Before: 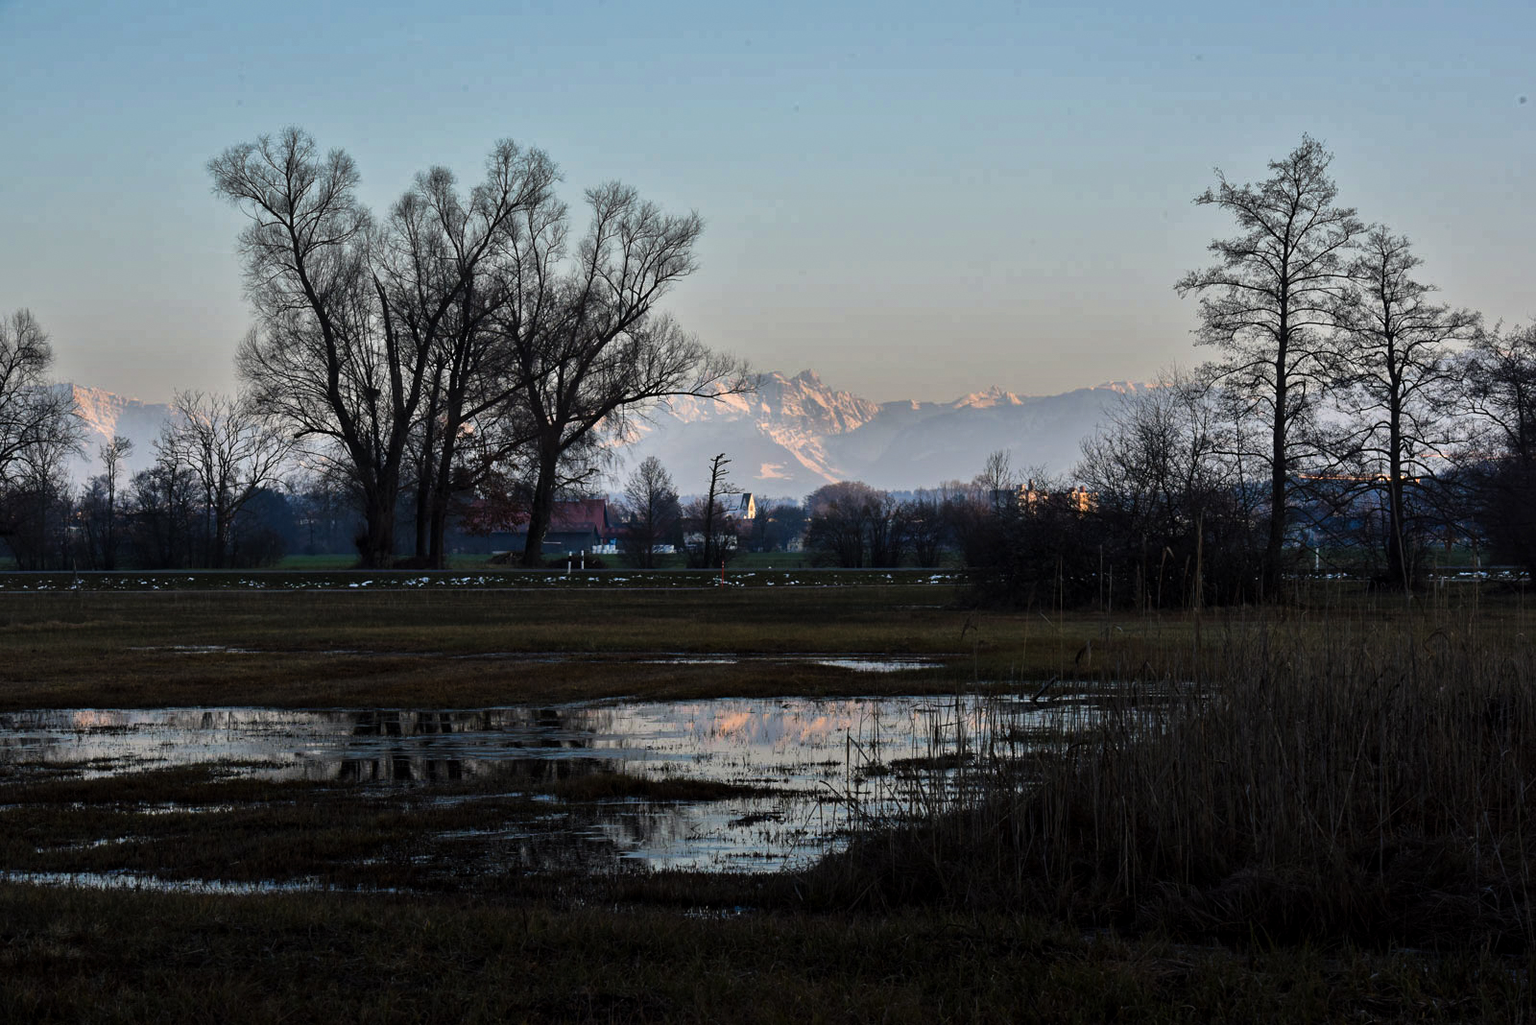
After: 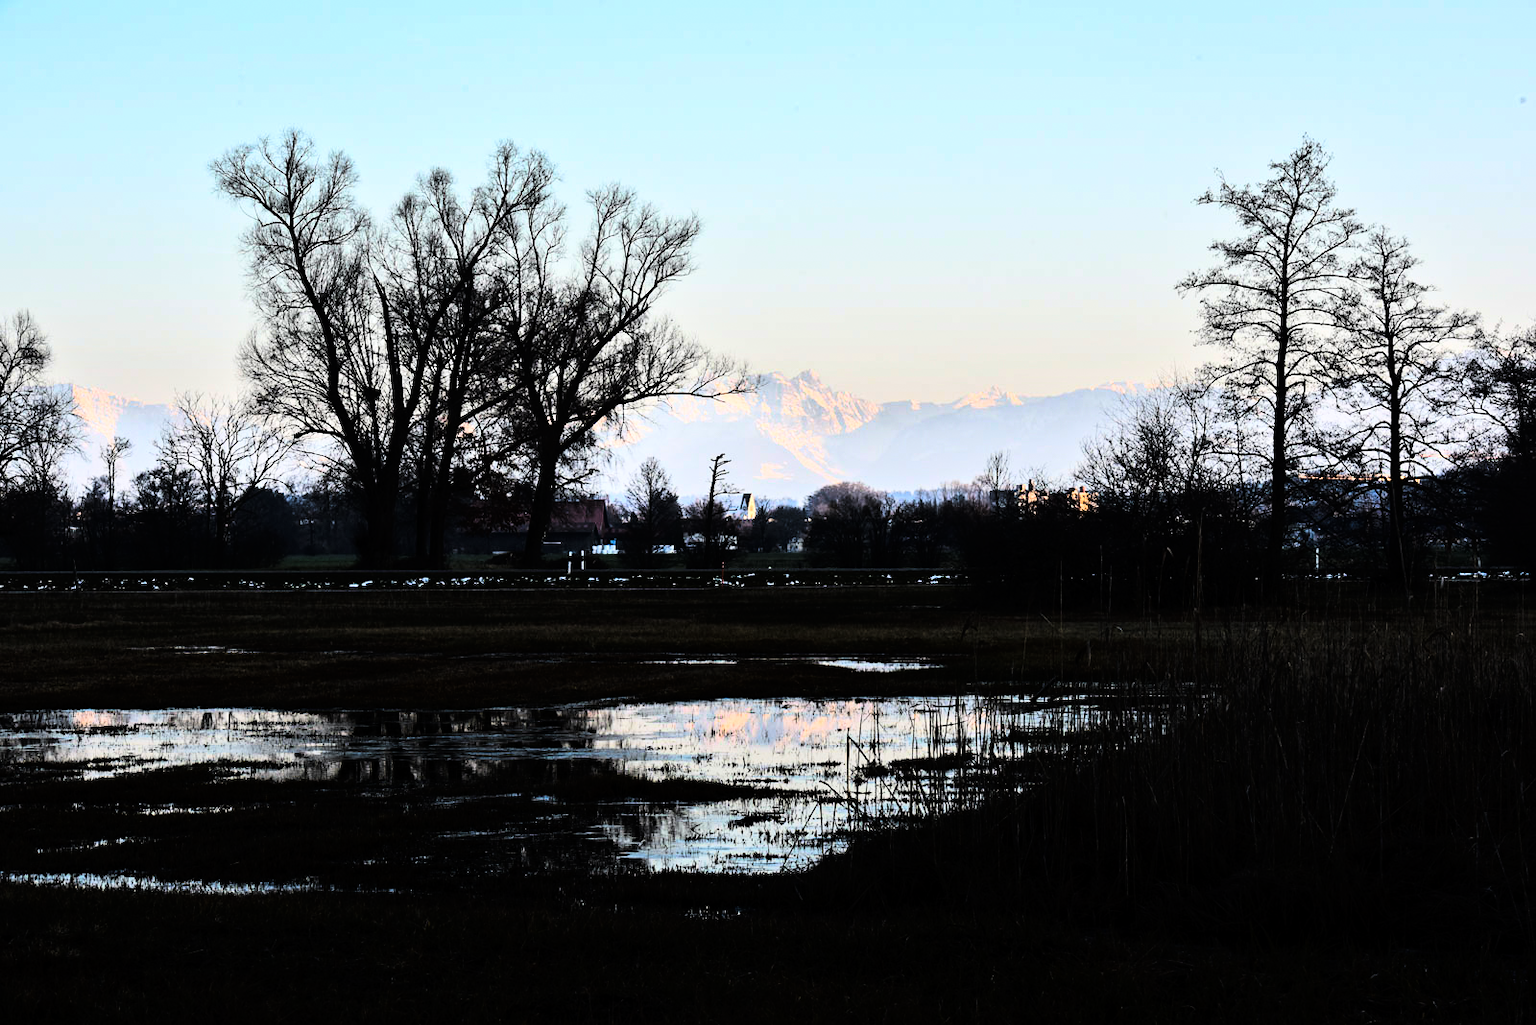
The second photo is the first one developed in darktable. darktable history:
tone curve: curves: ch0 [(0, 0) (0.16, 0.055) (0.506, 0.762) (1, 1.024)], color space Lab, linked channels, preserve colors none
levels: mode automatic, black 0.023%, white 99.97%, levels [0.062, 0.494, 0.925]
